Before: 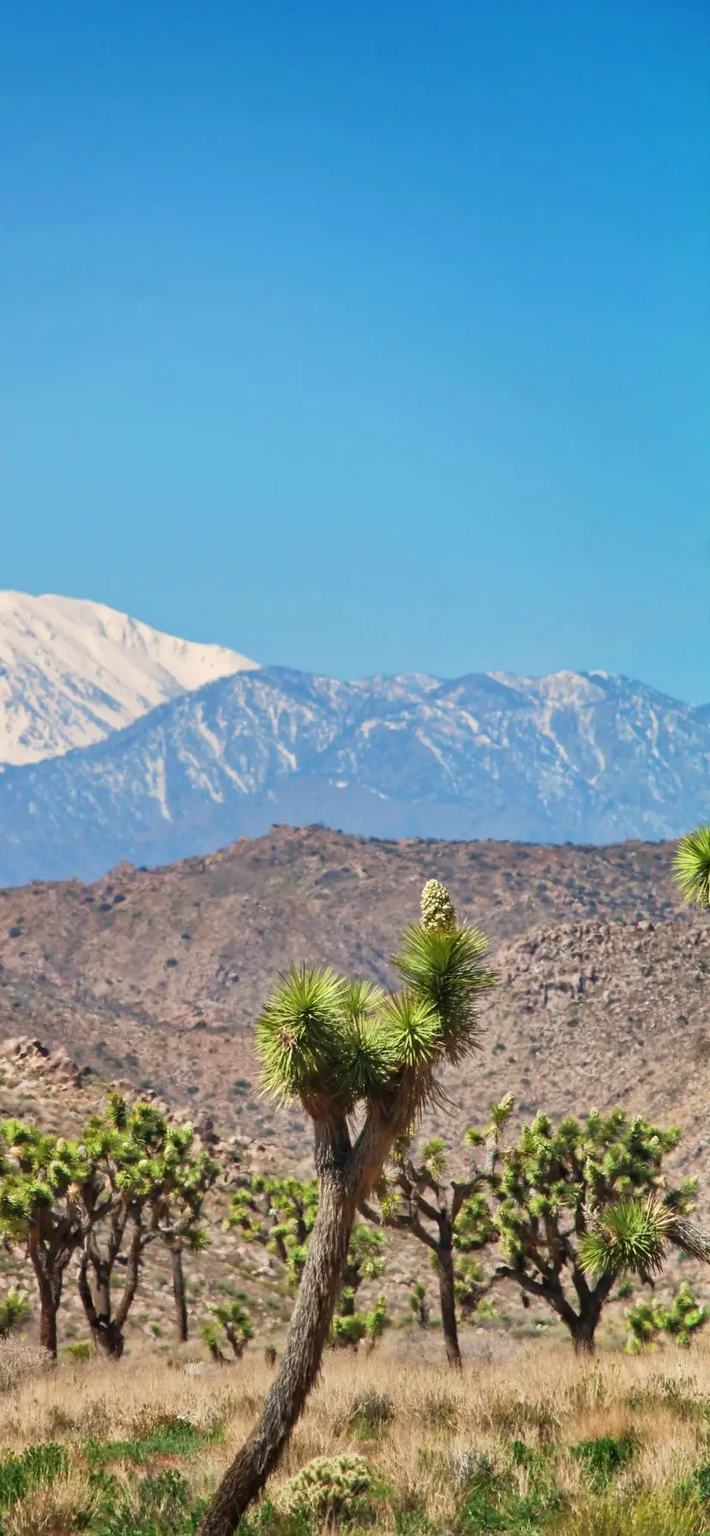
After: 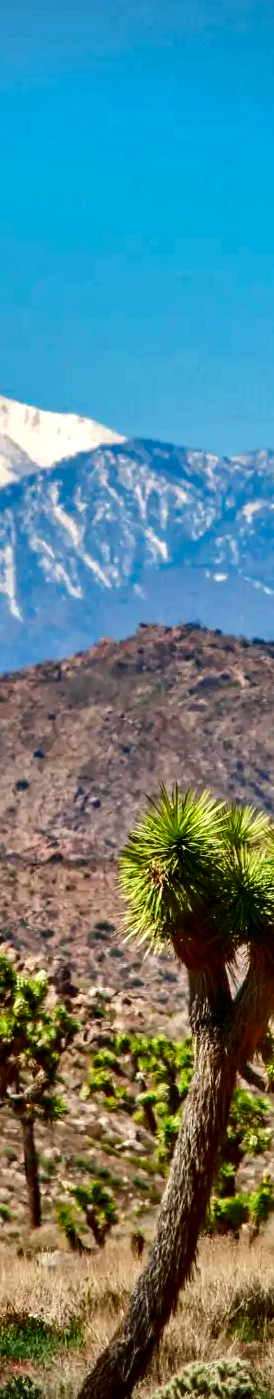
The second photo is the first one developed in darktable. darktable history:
tone equalizer: -8 EV -0.433 EV, -7 EV -0.404 EV, -6 EV -0.345 EV, -5 EV -0.235 EV, -3 EV 0.254 EV, -2 EV 0.308 EV, -1 EV 0.368 EV, +0 EV 0.424 EV, edges refinement/feathering 500, mask exposure compensation -1.57 EV, preserve details no
crop and rotate: left 21.499%, top 18.914%, right 45.327%, bottom 2.972%
vignetting: center (-0.033, -0.042), unbound false
contrast brightness saturation: contrast 0.101, brightness -0.266, saturation 0.141
shadows and highlights: shadows 58.16, soften with gaussian
color balance rgb: perceptual saturation grading › global saturation 35.07%, perceptual saturation grading › highlights -29.819%, perceptual saturation grading › shadows 36.226%
local contrast: on, module defaults
